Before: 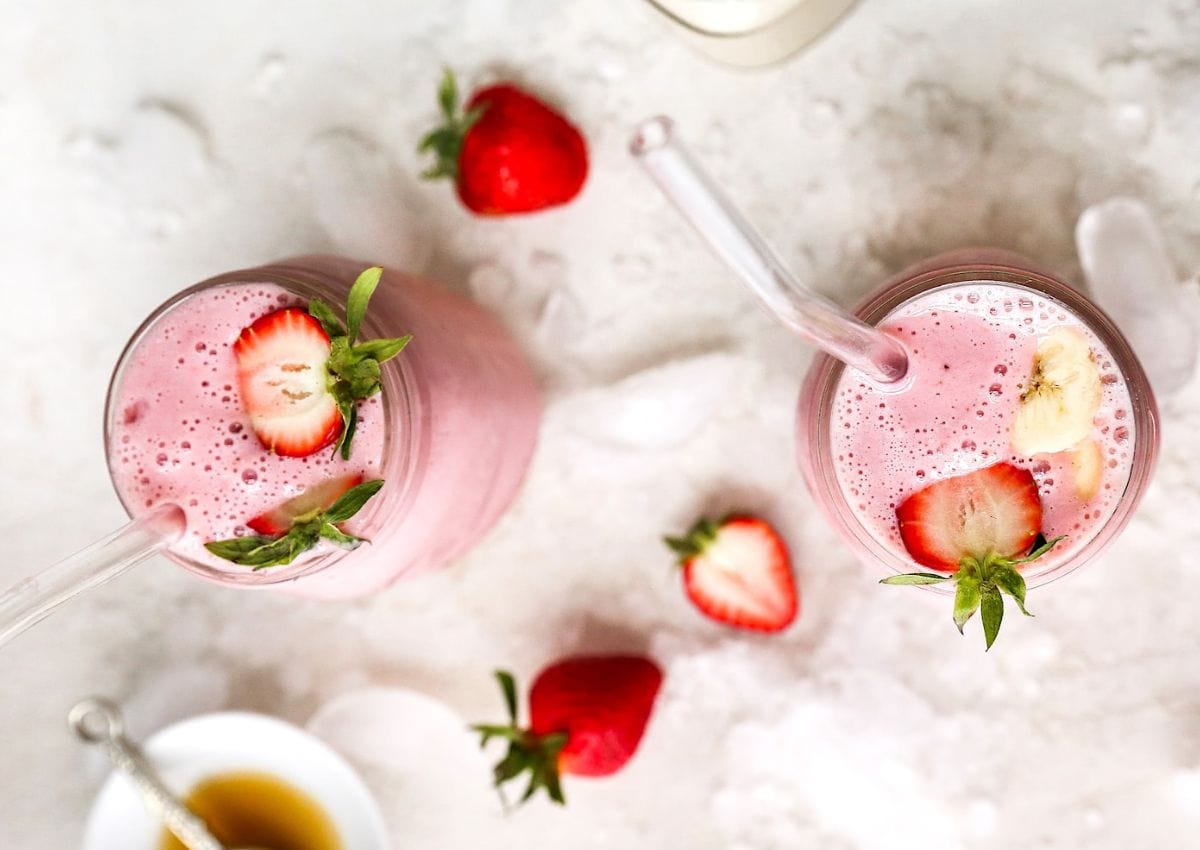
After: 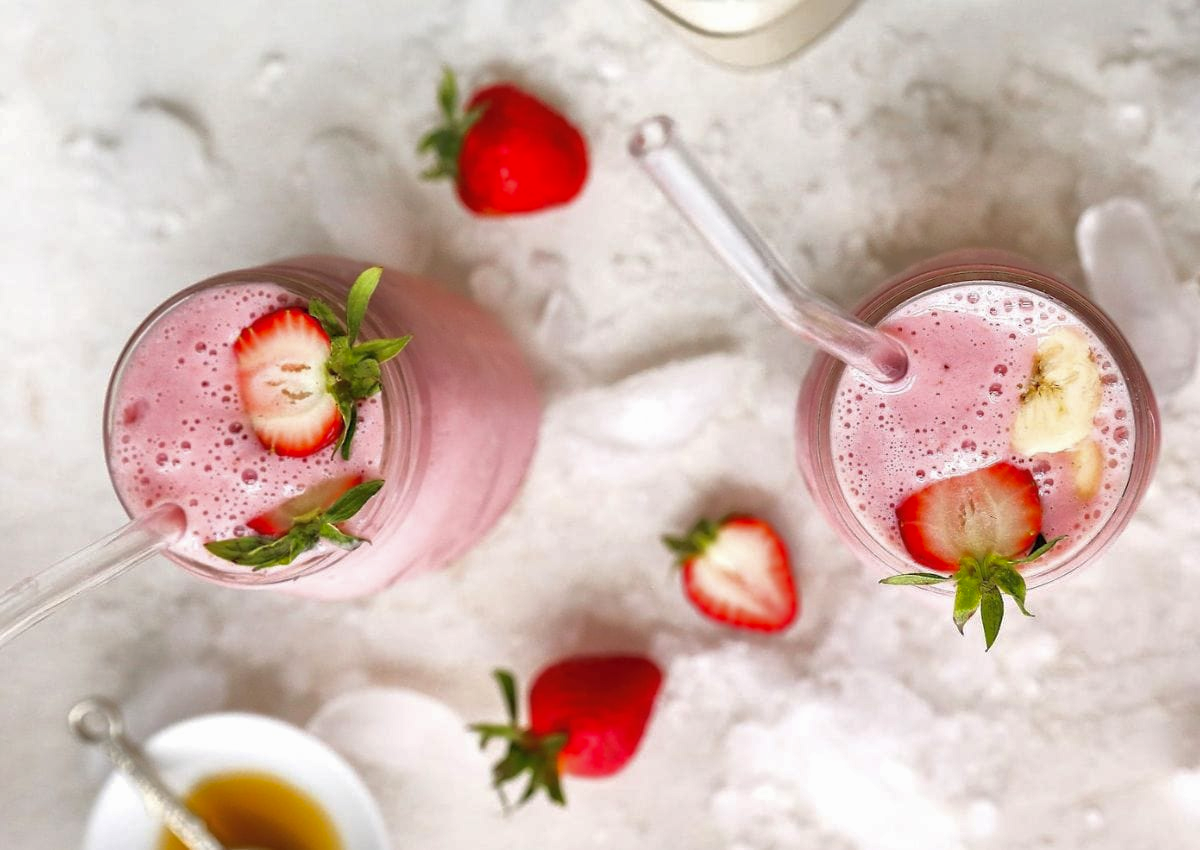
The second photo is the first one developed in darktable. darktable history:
color balance: contrast -0.5%
shadows and highlights: on, module defaults
